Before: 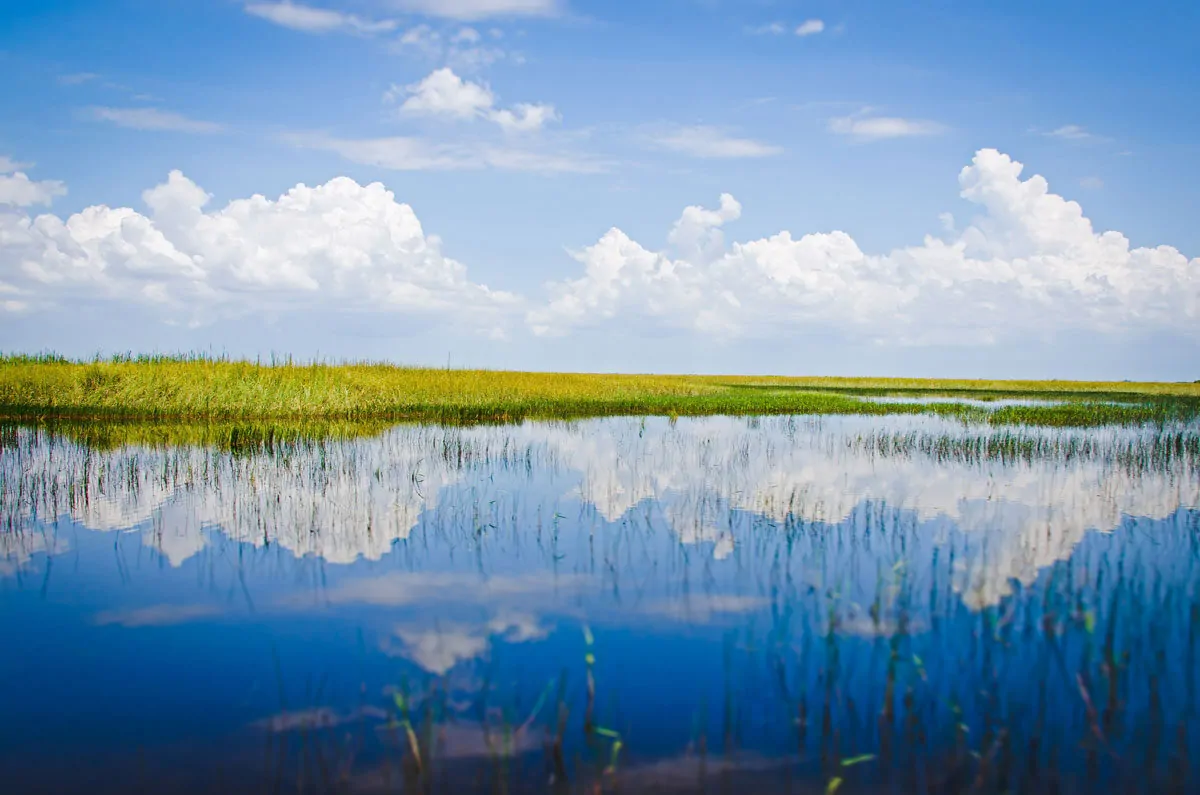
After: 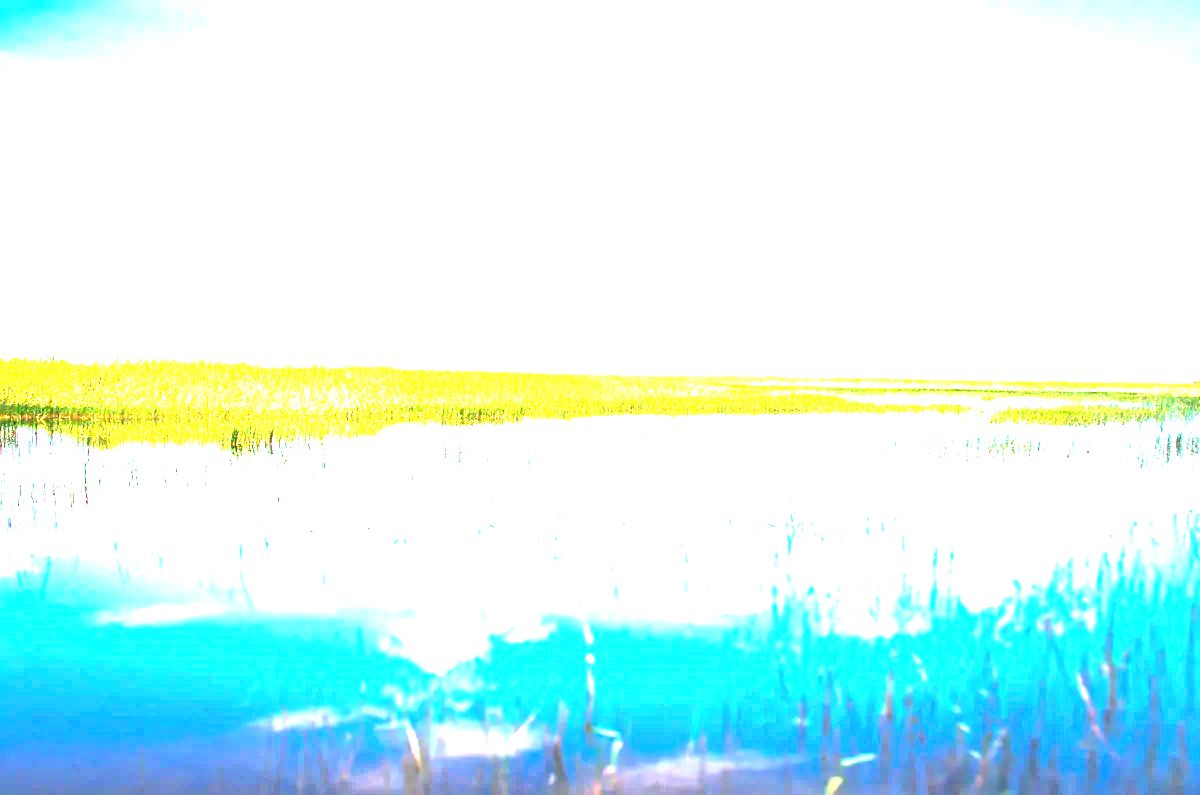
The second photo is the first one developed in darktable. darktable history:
exposure: black level correction 0, exposure 3.956 EV, compensate highlight preservation false
